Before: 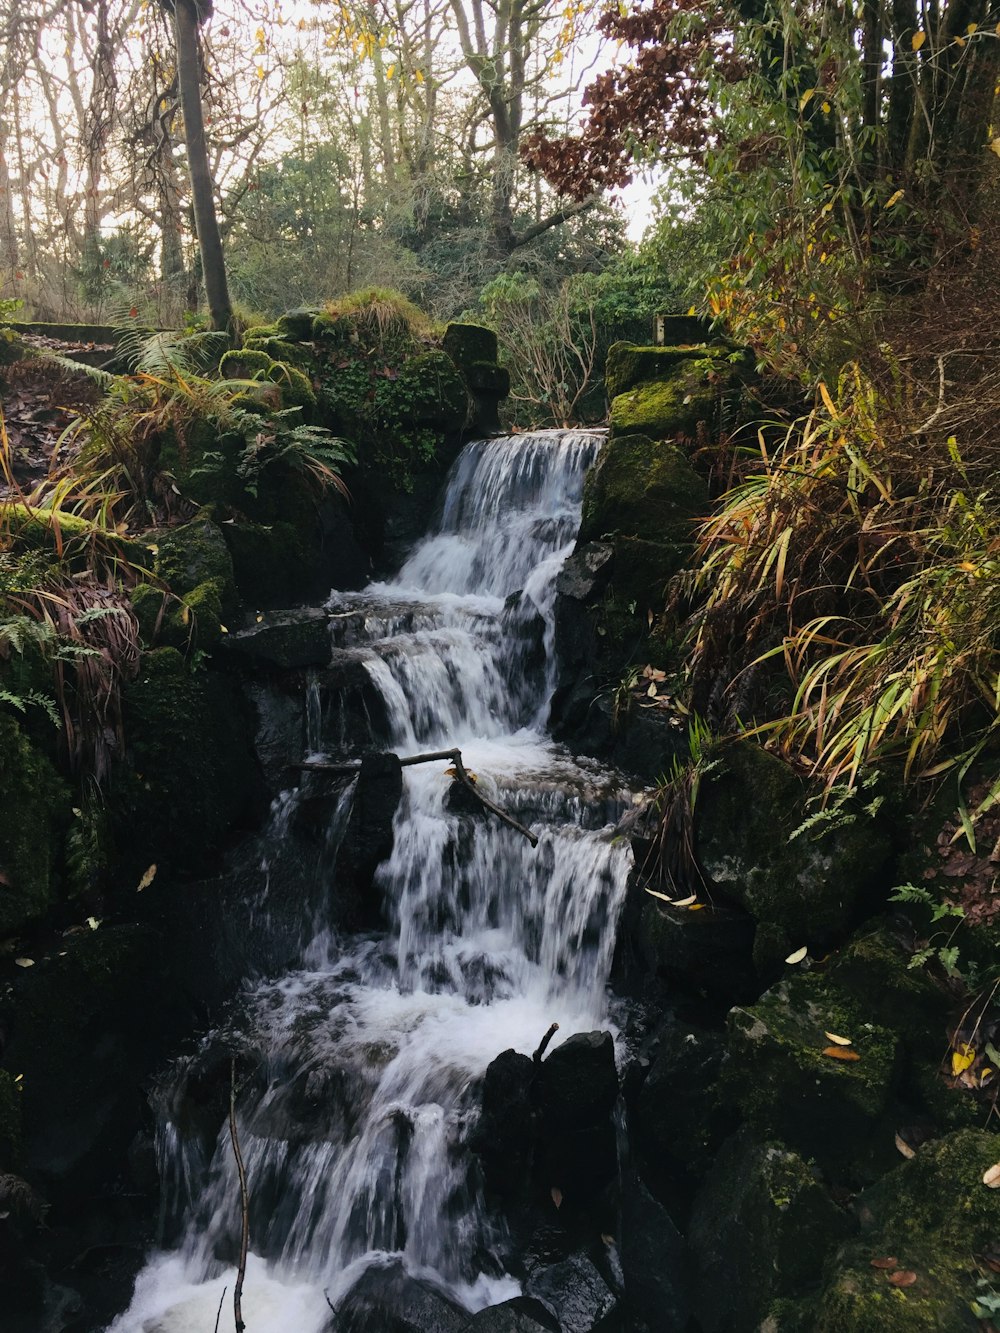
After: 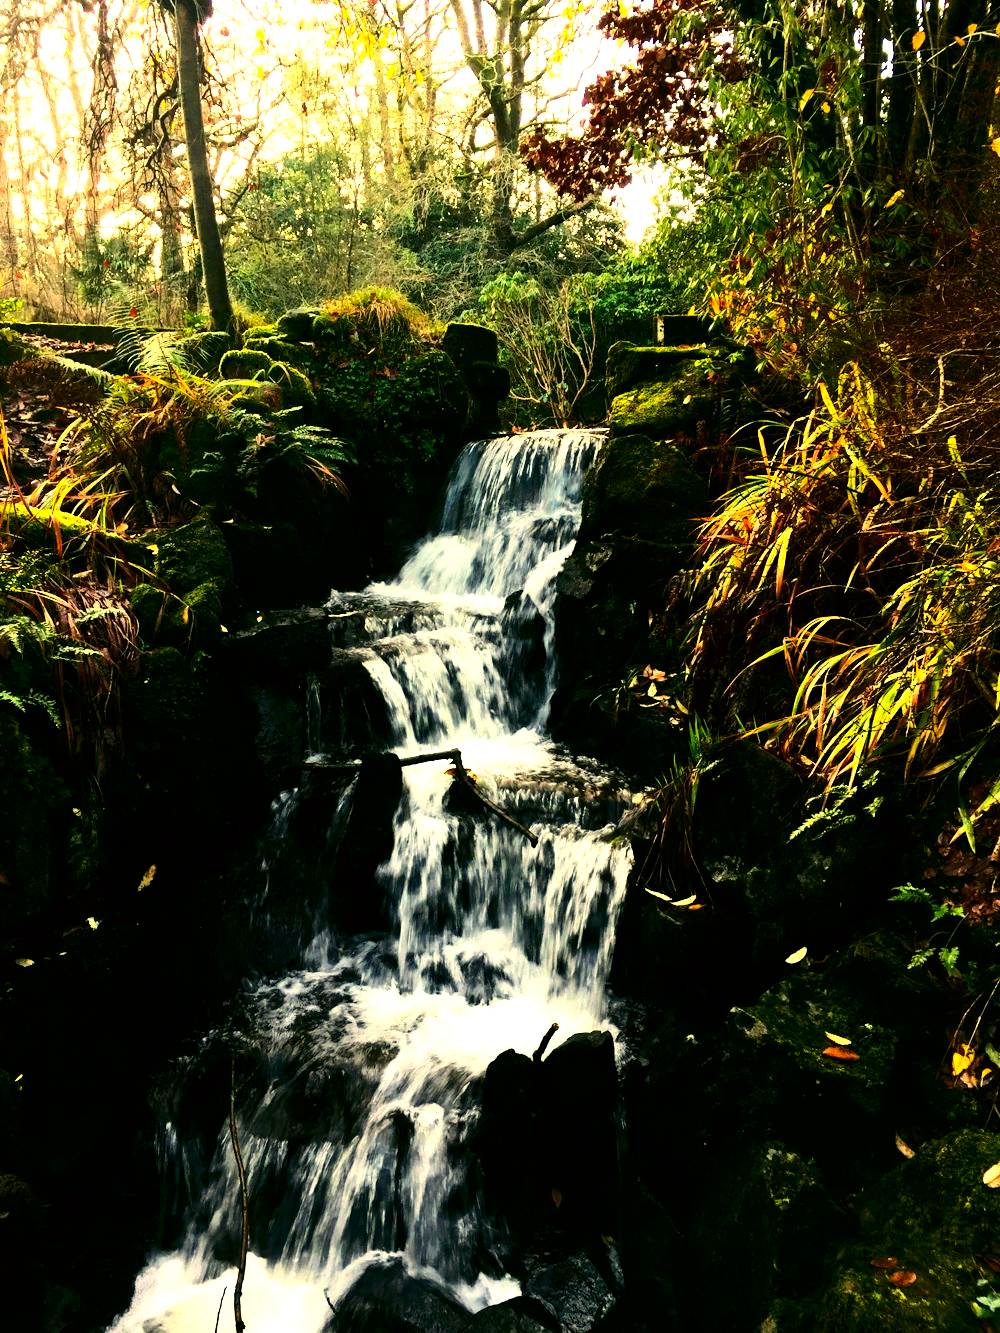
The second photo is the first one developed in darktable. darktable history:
contrast brightness saturation: contrast 0.19, brightness -0.11, saturation 0.21
color balance: mode lift, gamma, gain (sRGB), lift [1.014, 0.966, 0.918, 0.87], gamma [0.86, 0.734, 0.918, 0.976], gain [1.063, 1.13, 1.063, 0.86]
exposure: black level correction 0, exposure 1.015 EV, compensate exposure bias true, compensate highlight preservation false
